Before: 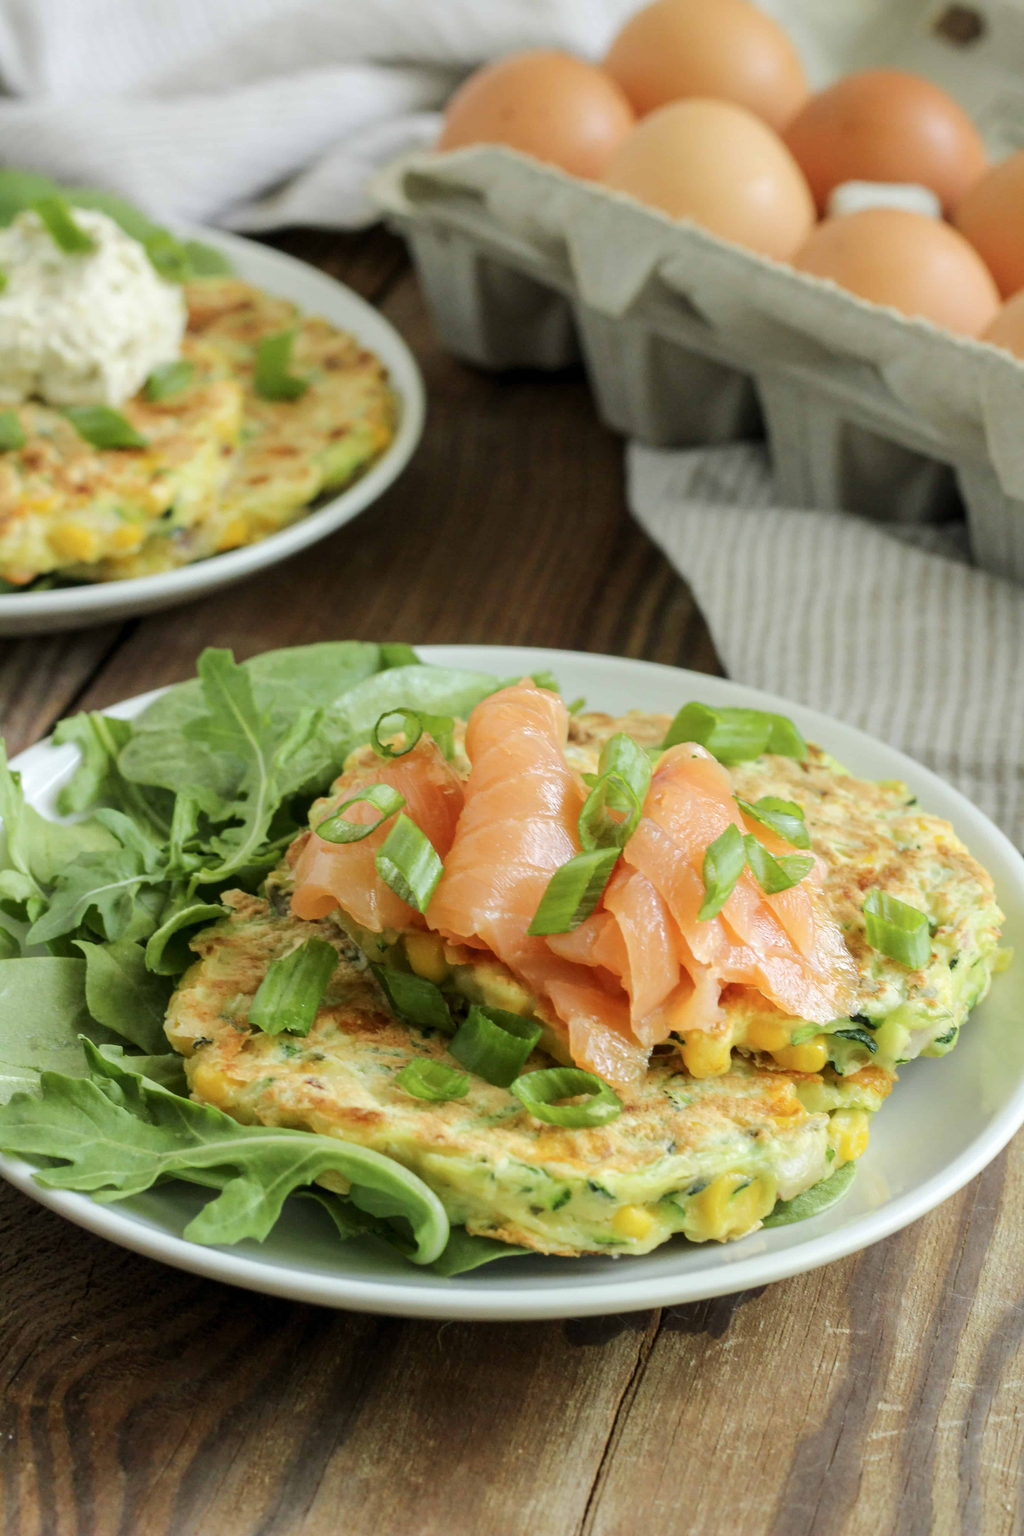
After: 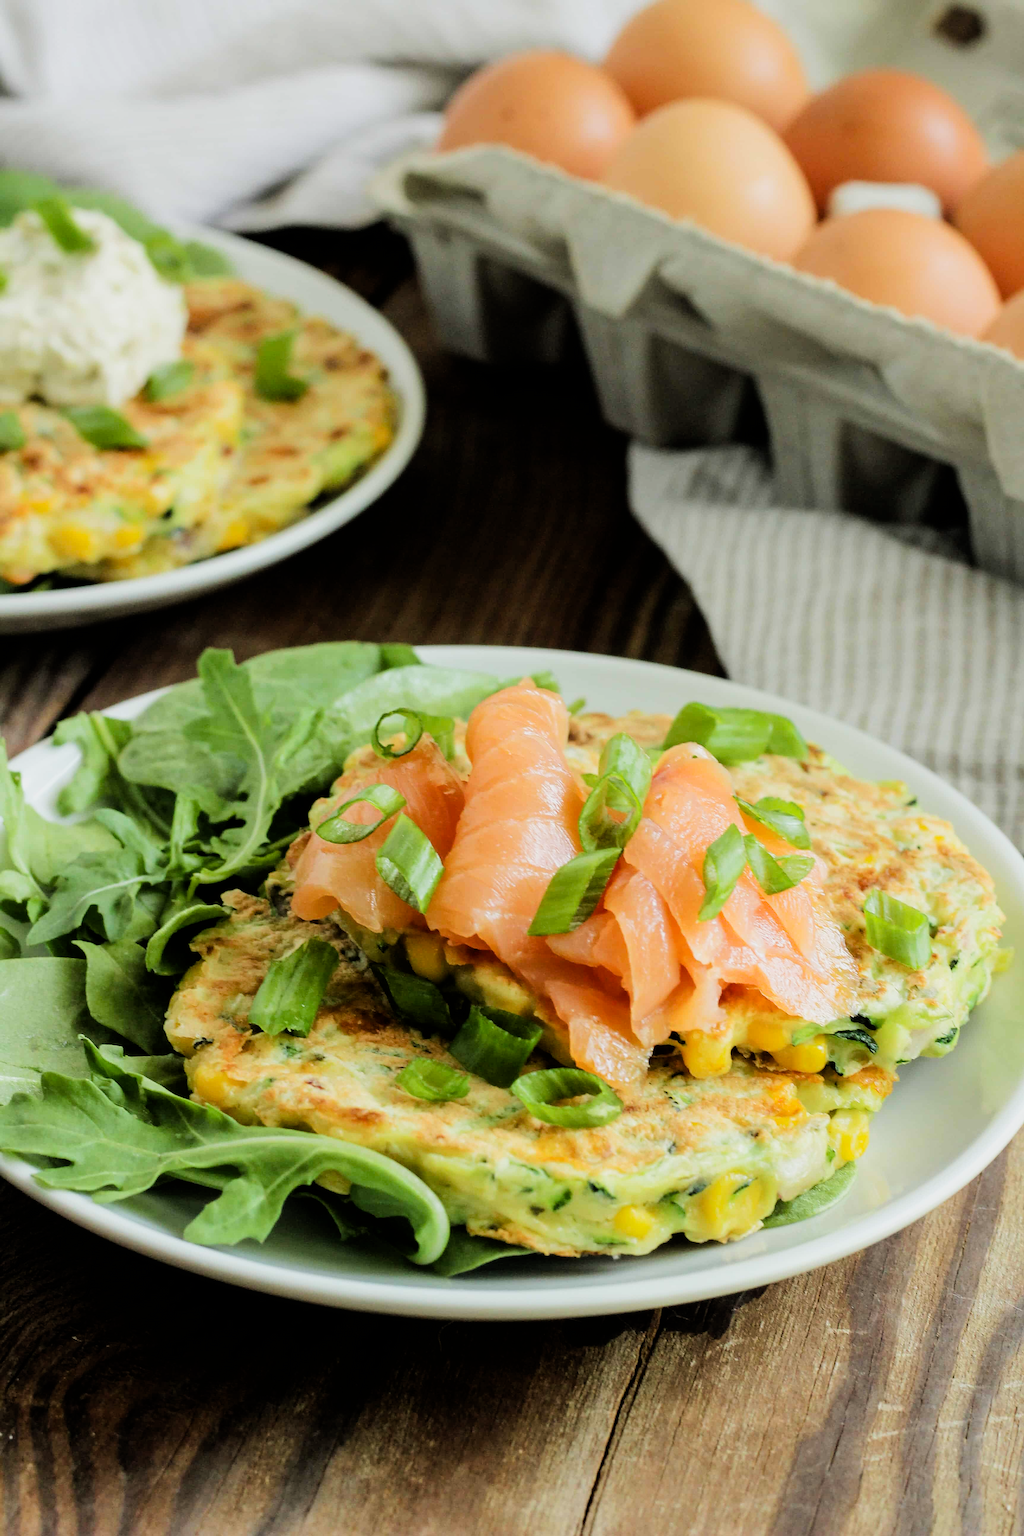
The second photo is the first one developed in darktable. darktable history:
filmic rgb: black relative exposure -5 EV, white relative exposure 3.5 EV, hardness 3.19, contrast 1.4, highlights saturation mix -50%
sharpen: on, module defaults
